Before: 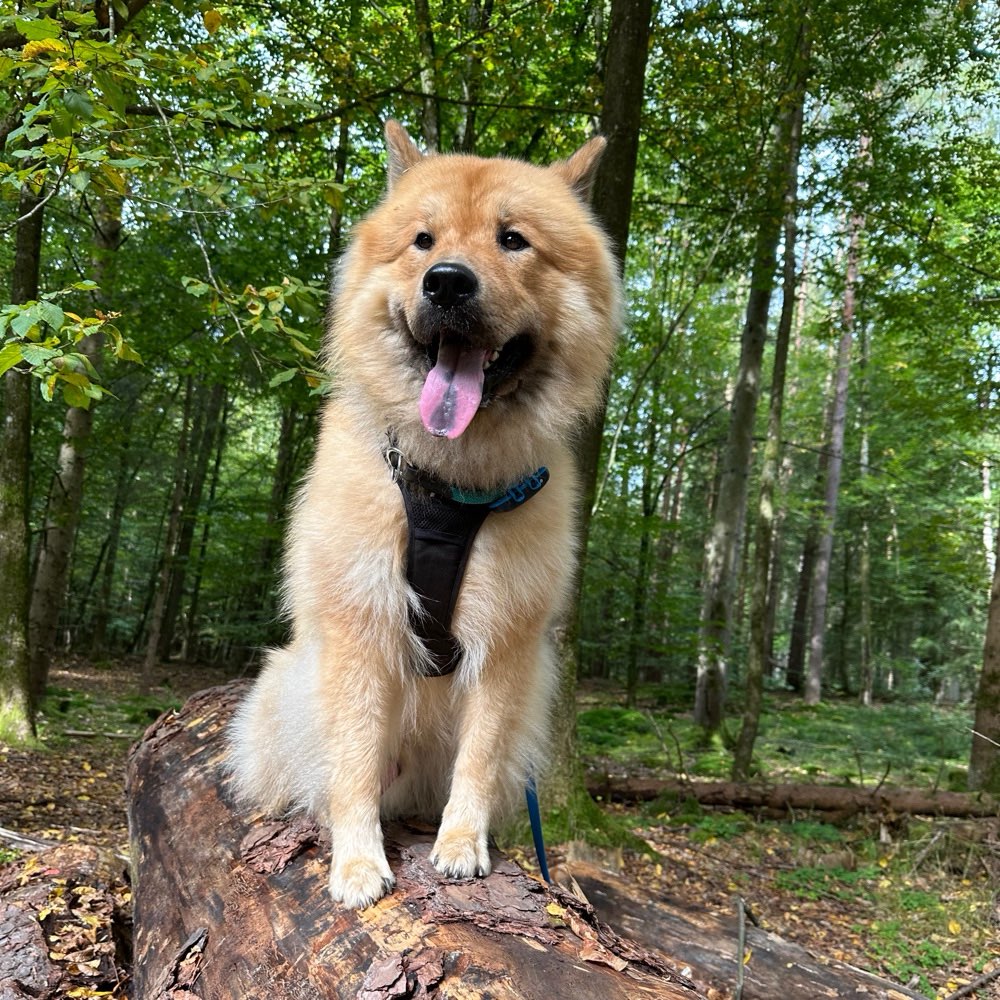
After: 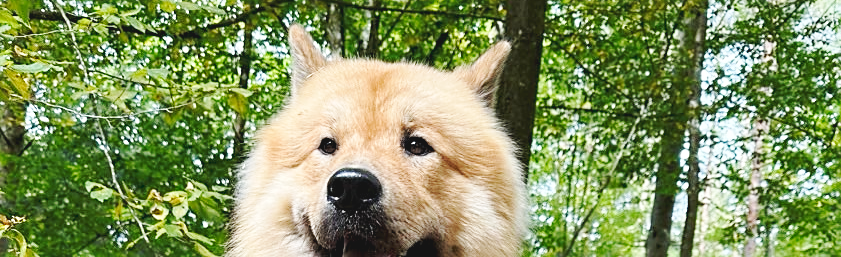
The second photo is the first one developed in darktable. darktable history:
exposure: black level correction 0.001, compensate highlight preservation false
crop and rotate: left 9.67%, top 9.535%, right 6.173%, bottom 64.713%
base curve: curves: ch0 [(0, 0.007) (0.028, 0.063) (0.121, 0.311) (0.46, 0.743) (0.859, 0.957) (1, 1)], preserve colors none
sharpen: on, module defaults
